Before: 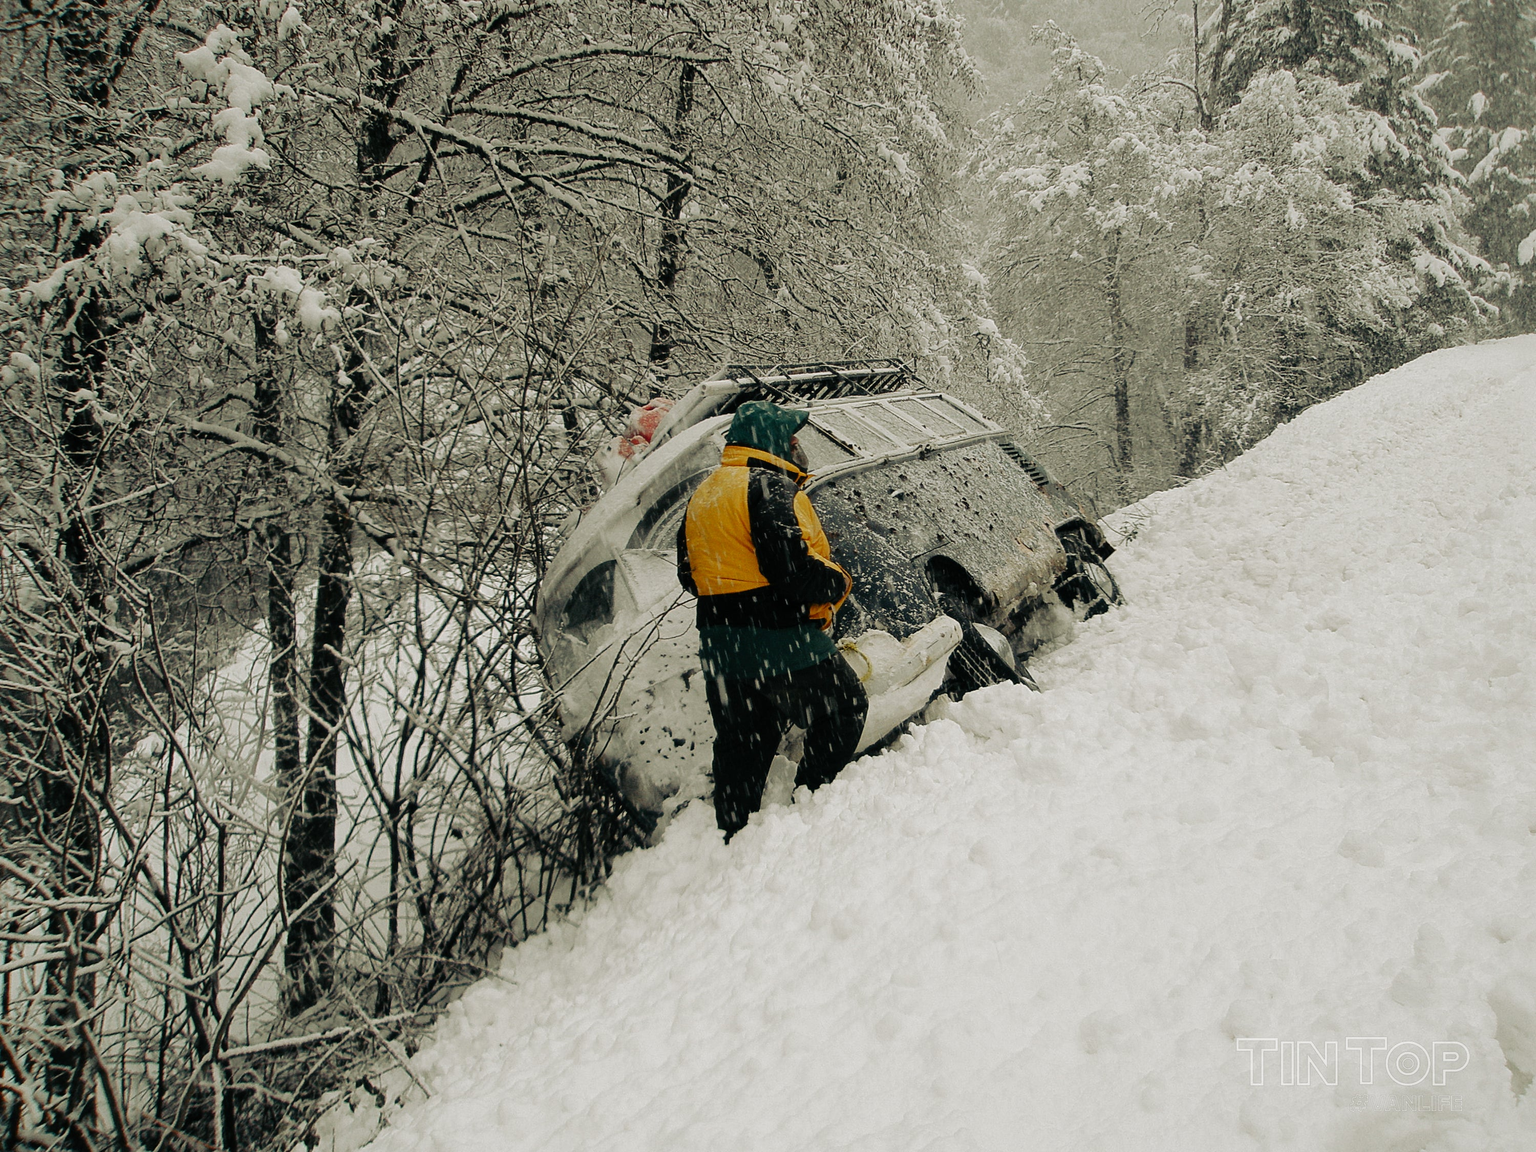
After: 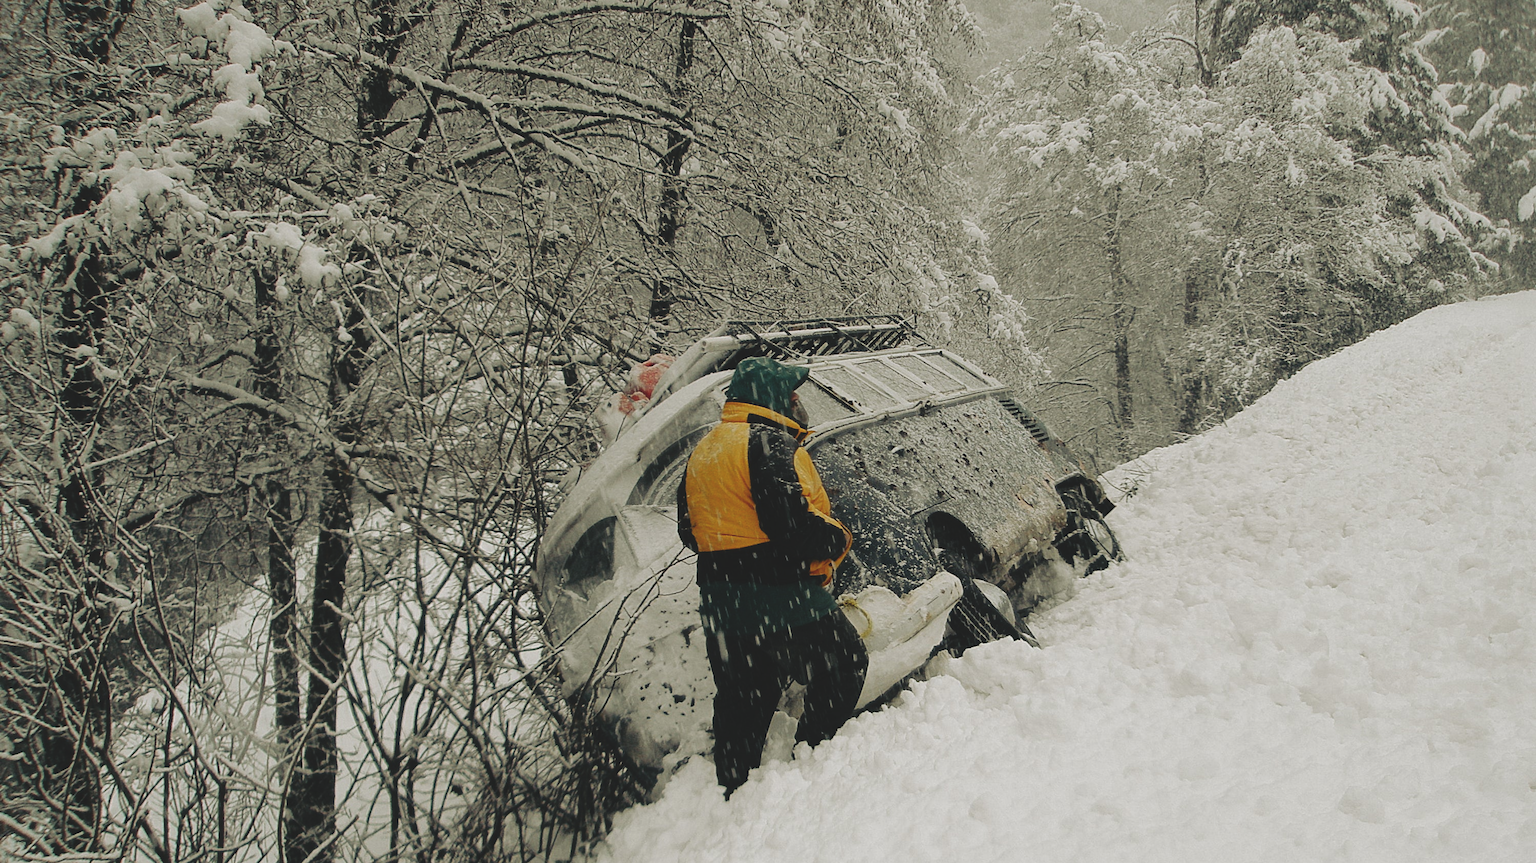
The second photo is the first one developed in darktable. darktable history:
crop: top 3.857%, bottom 21.132%
color zones: curves: ch0 [(0, 0.5) (0.143, 0.5) (0.286, 0.5) (0.429, 0.5) (0.62, 0.489) (0.714, 0.445) (0.844, 0.496) (1, 0.5)]; ch1 [(0, 0.5) (0.143, 0.5) (0.286, 0.5) (0.429, 0.5) (0.571, 0.5) (0.714, 0.523) (0.857, 0.5) (1, 0.5)]
exposure: black level correction -0.015, exposure -0.125 EV, compensate highlight preservation false
